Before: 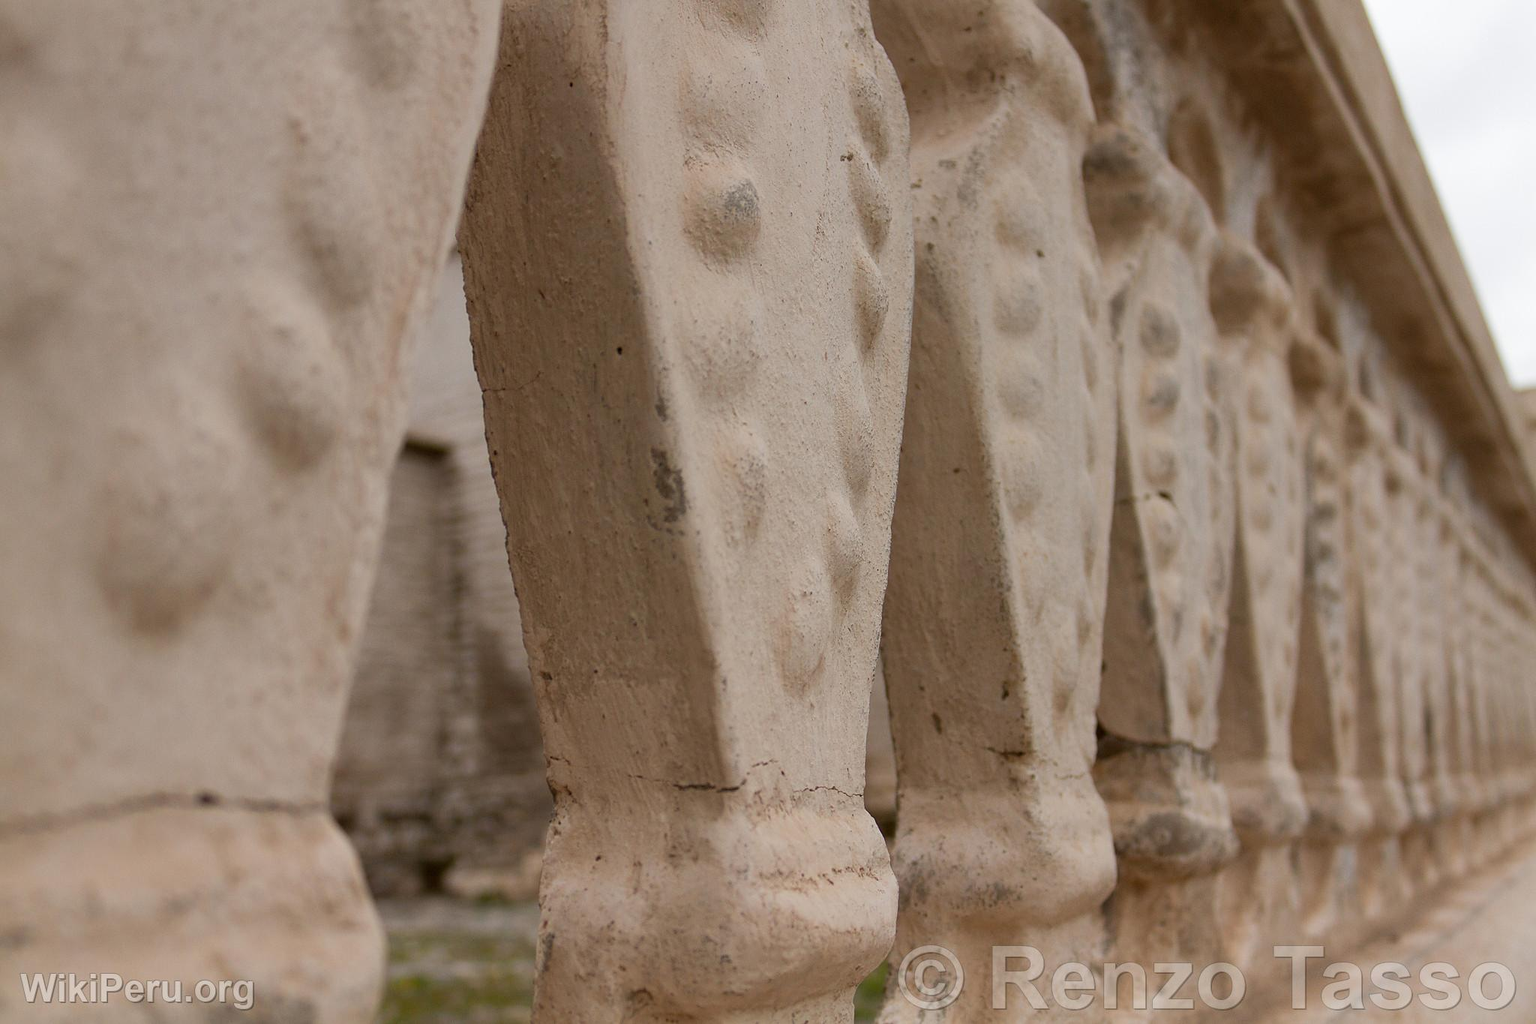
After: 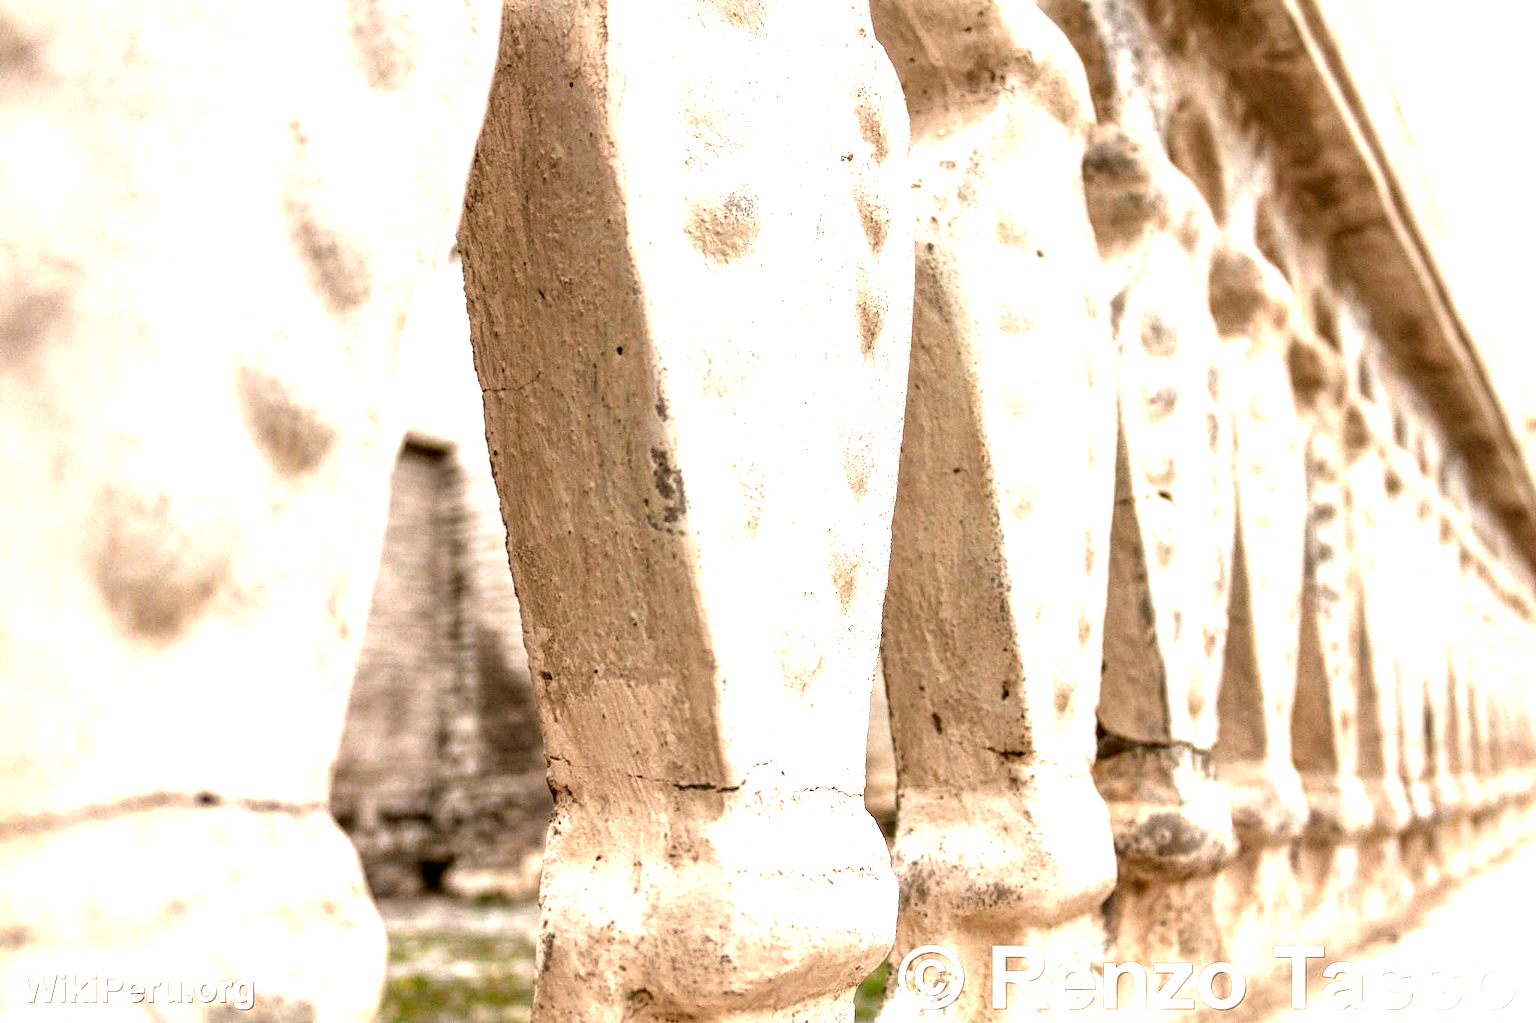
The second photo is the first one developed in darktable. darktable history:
local contrast: highlights 19%, detail 186%
exposure: exposure 2 EV, compensate exposure bias true, compensate highlight preservation false
